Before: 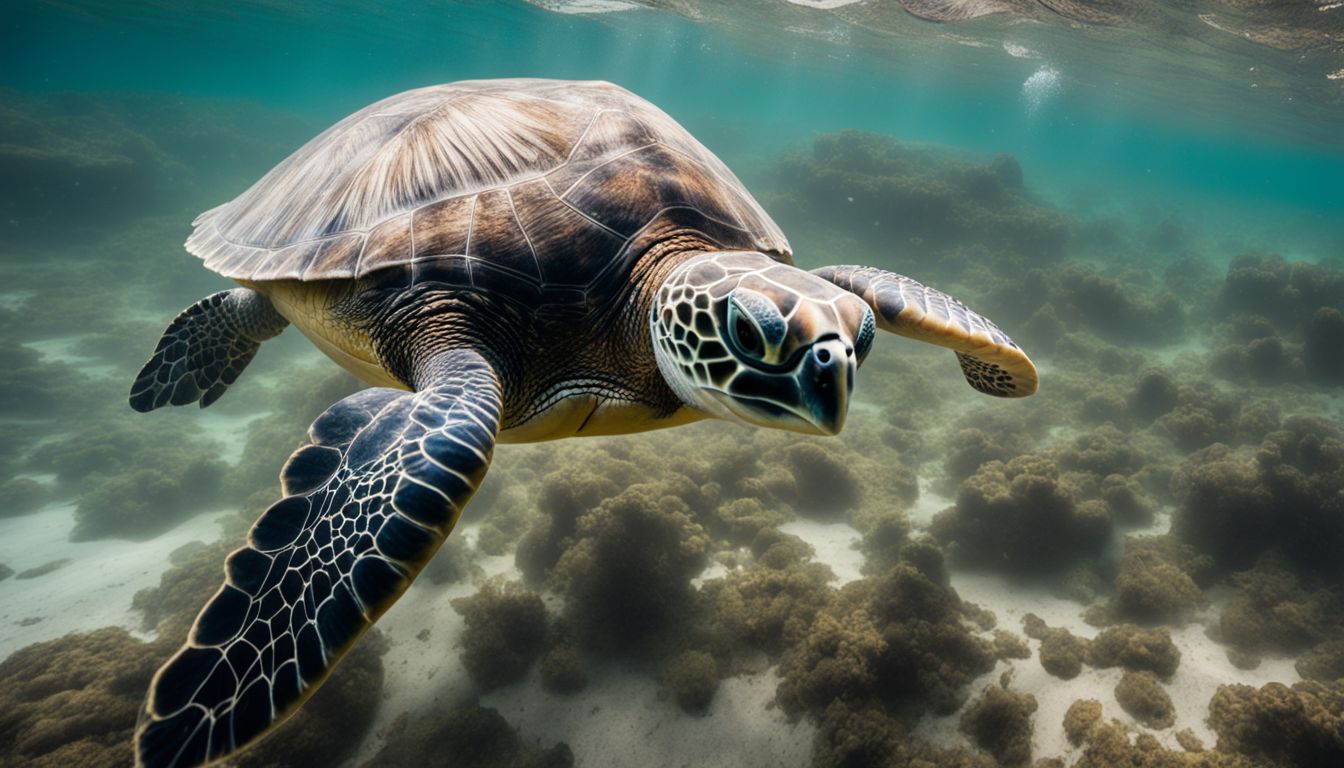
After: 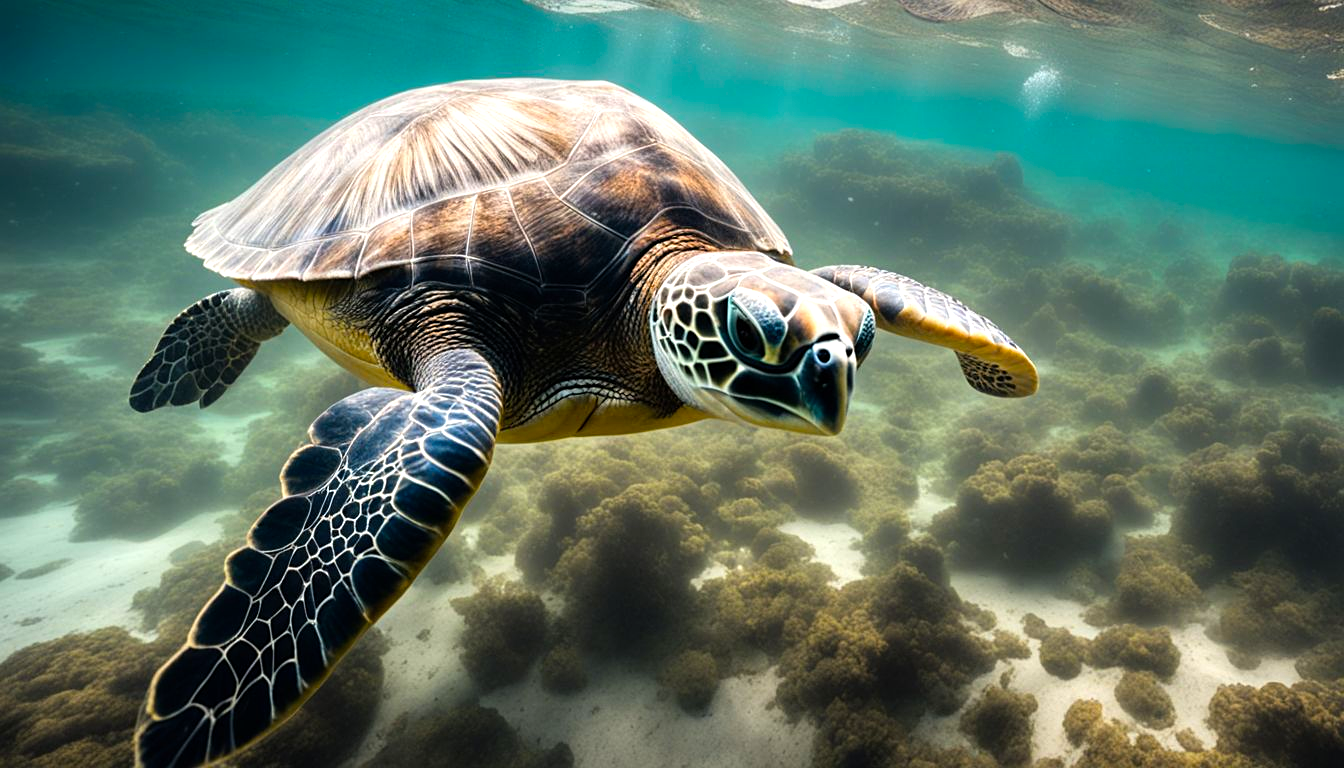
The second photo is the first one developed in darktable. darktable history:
color balance rgb: linear chroma grading › shadows -8.158%, linear chroma grading › global chroma 9.768%, perceptual saturation grading › global saturation 25.764%, perceptual brilliance grading › highlights 2.847%
sharpen: amount 0.203
tone equalizer: -8 EV -0.432 EV, -7 EV -0.413 EV, -6 EV -0.313 EV, -5 EV -0.21 EV, -3 EV 0.19 EV, -2 EV 0.347 EV, -1 EV 0.412 EV, +0 EV 0.4 EV
